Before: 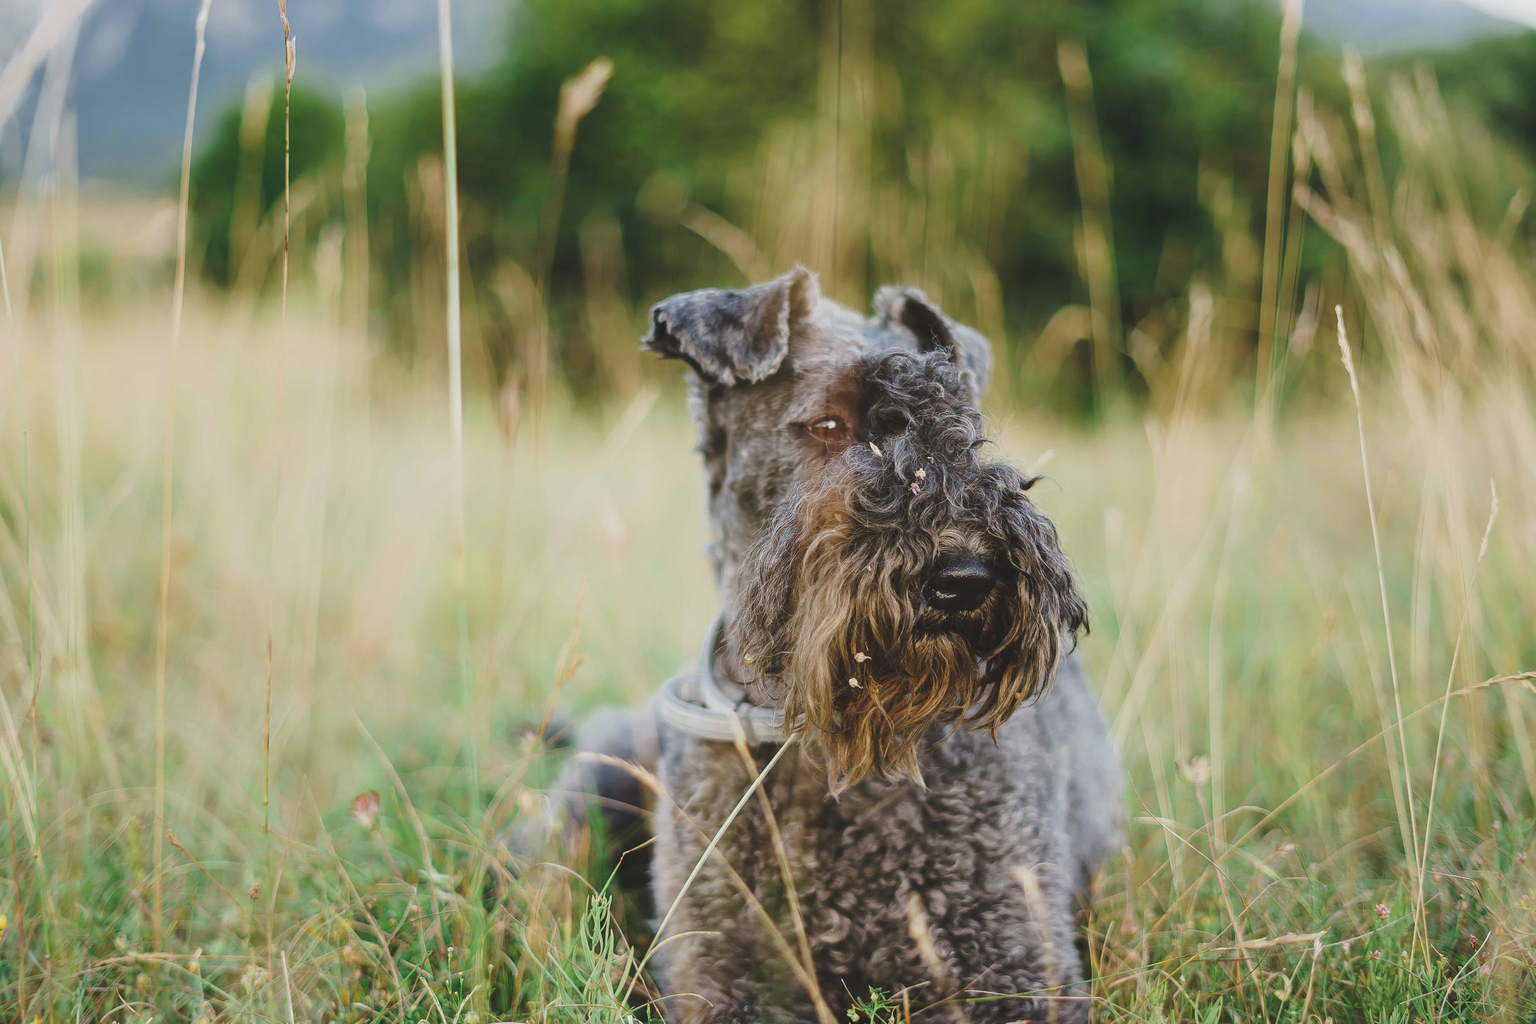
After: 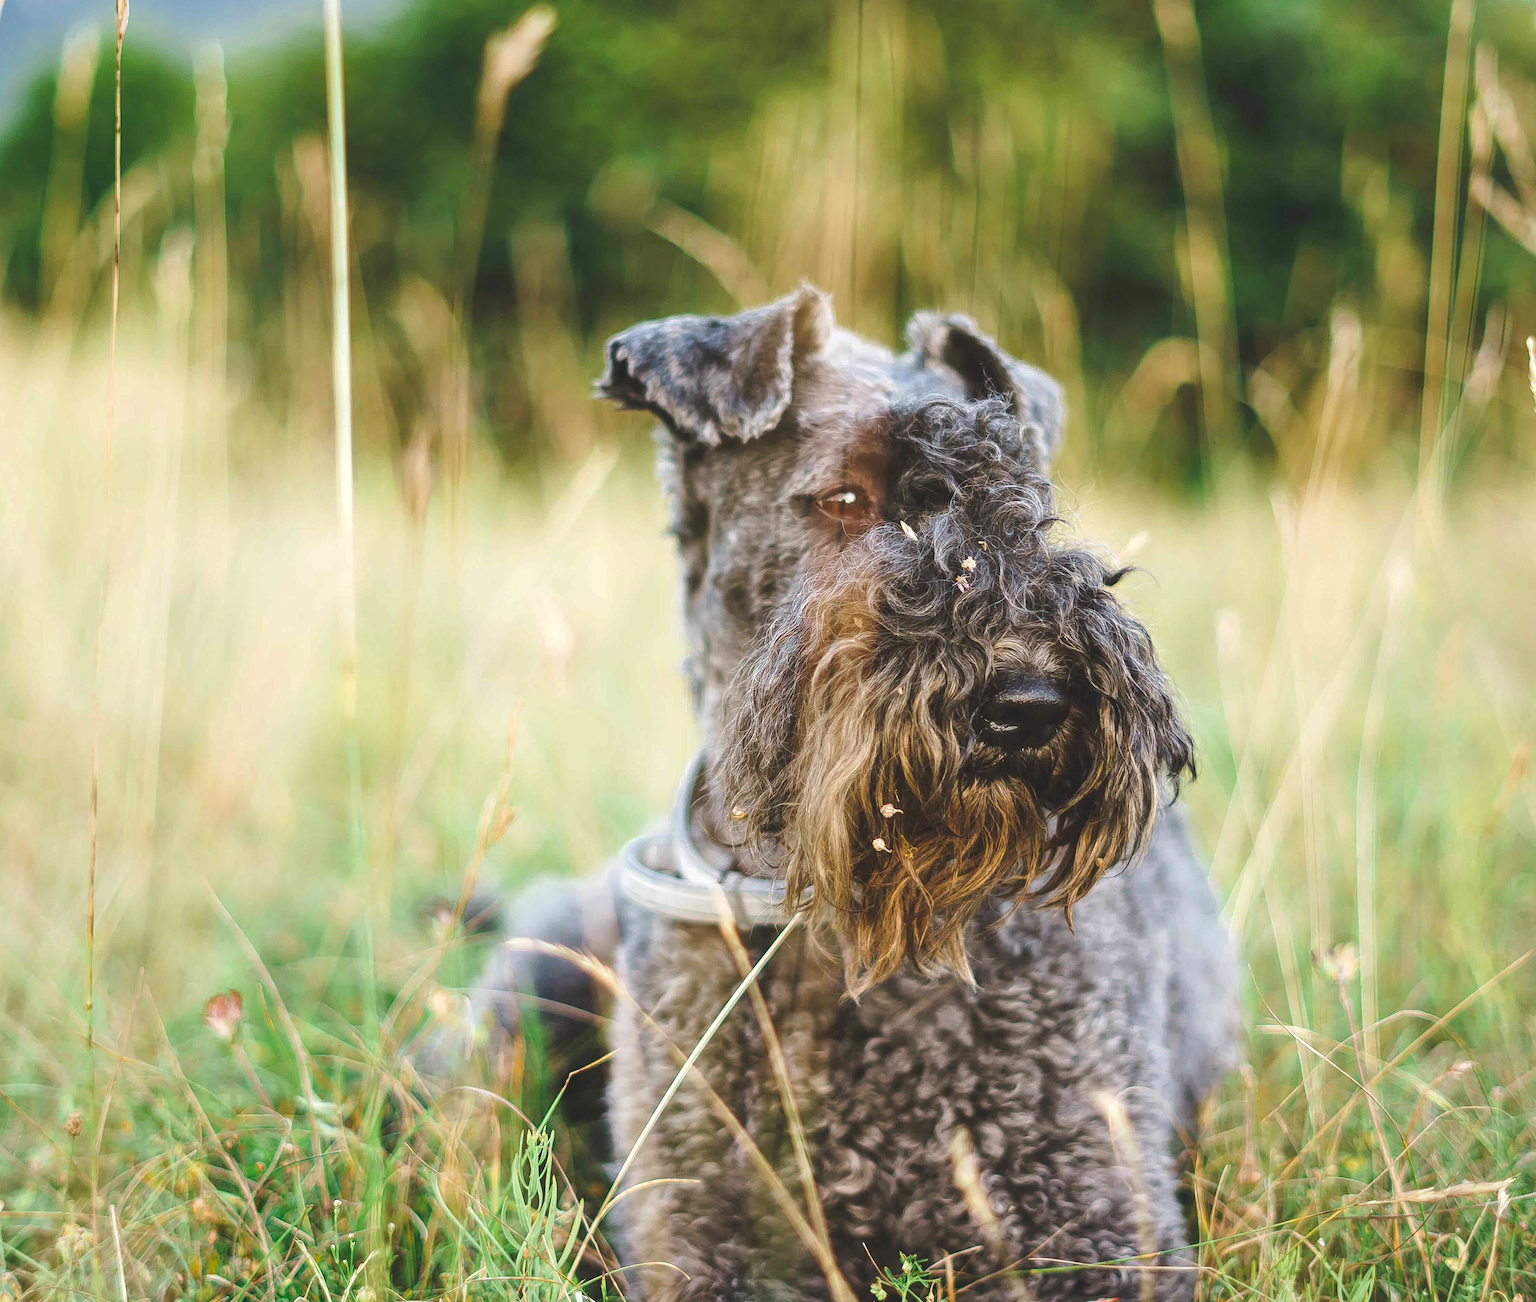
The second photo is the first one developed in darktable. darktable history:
contrast brightness saturation: saturation 0.121
tone curve: curves: ch0 [(0, 0) (0.003, 0.003) (0.011, 0.011) (0.025, 0.025) (0.044, 0.044) (0.069, 0.069) (0.1, 0.099) (0.136, 0.135) (0.177, 0.176) (0.224, 0.223) (0.277, 0.275) (0.335, 0.333) (0.399, 0.396) (0.468, 0.465) (0.543, 0.545) (0.623, 0.625) (0.709, 0.71) (0.801, 0.801) (0.898, 0.898) (1, 1)], color space Lab, independent channels, preserve colors none
levels: levels [0.016, 0.492, 0.969]
exposure: black level correction 0, exposure 0.392 EV, compensate highlight preservation false
crop and rotate: left 13.016%, top 5.348%, right 12.583%
local contrast: highlights 102%, shadows 99%, detail 120%, midtone range 0.2
shadows and highlights: shadows 25.35, highlights -25.76
